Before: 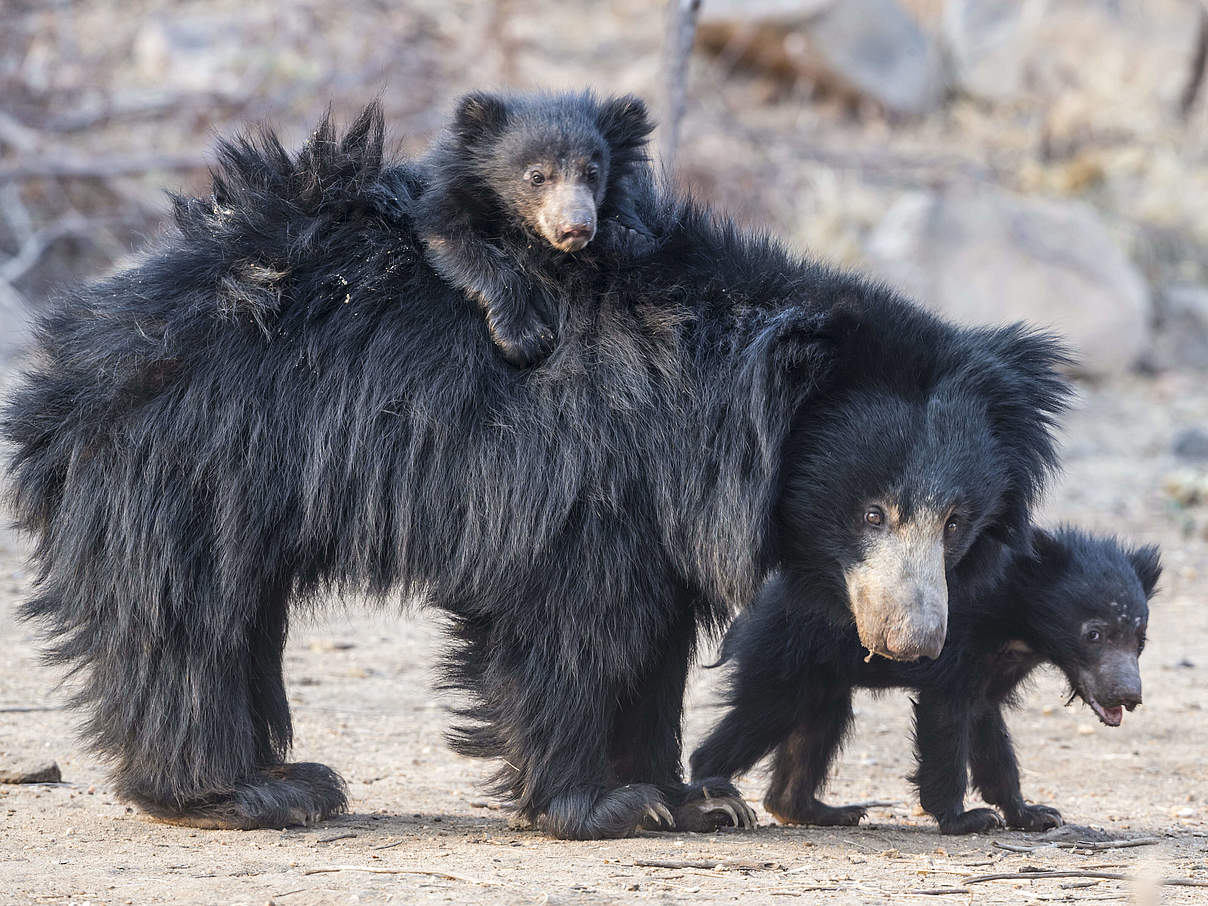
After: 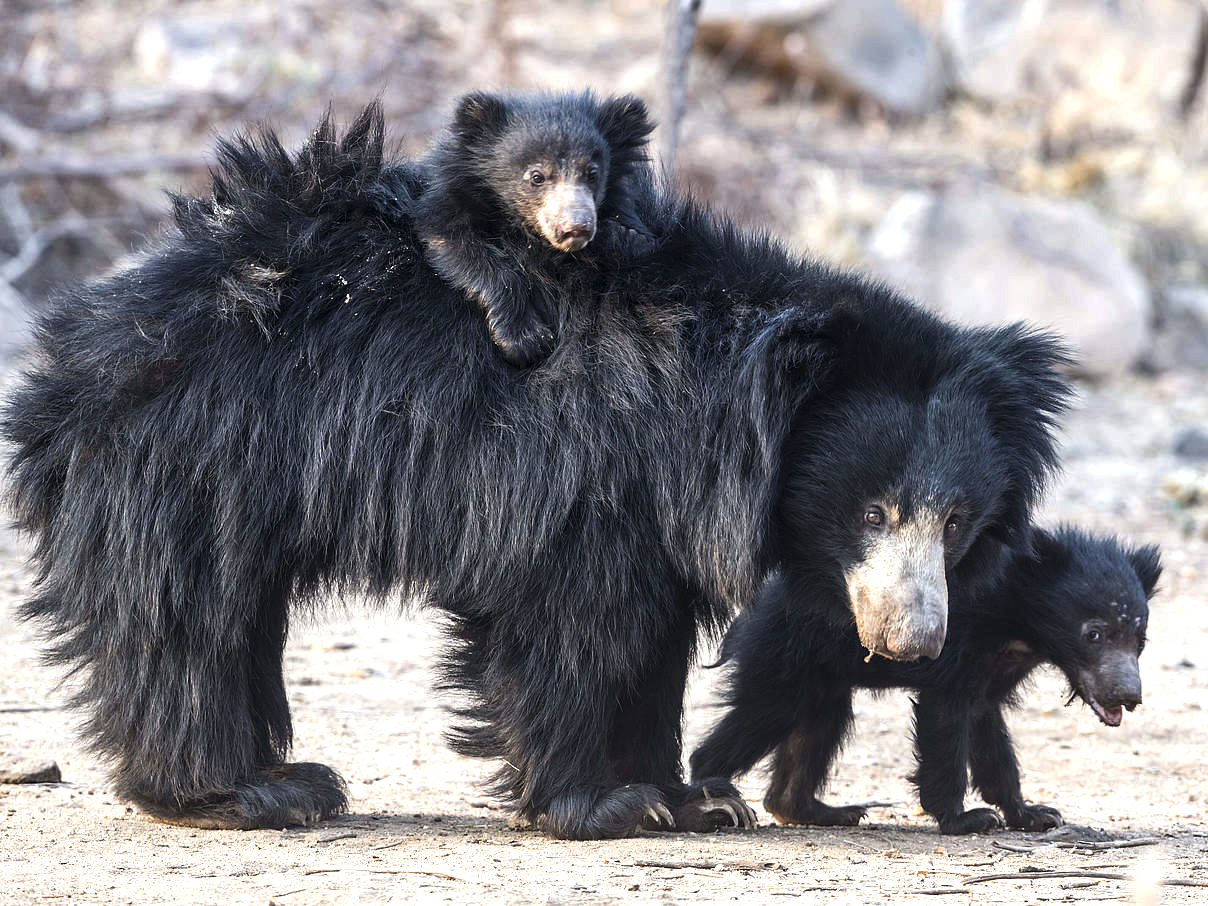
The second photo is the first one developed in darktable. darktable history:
color balance rgb: perceptual saturation grading › global saturation 0.754%, perceptual brilliance grading › global brilliance 15.78%, perceptual brilliance grading › shadows -35.072%
